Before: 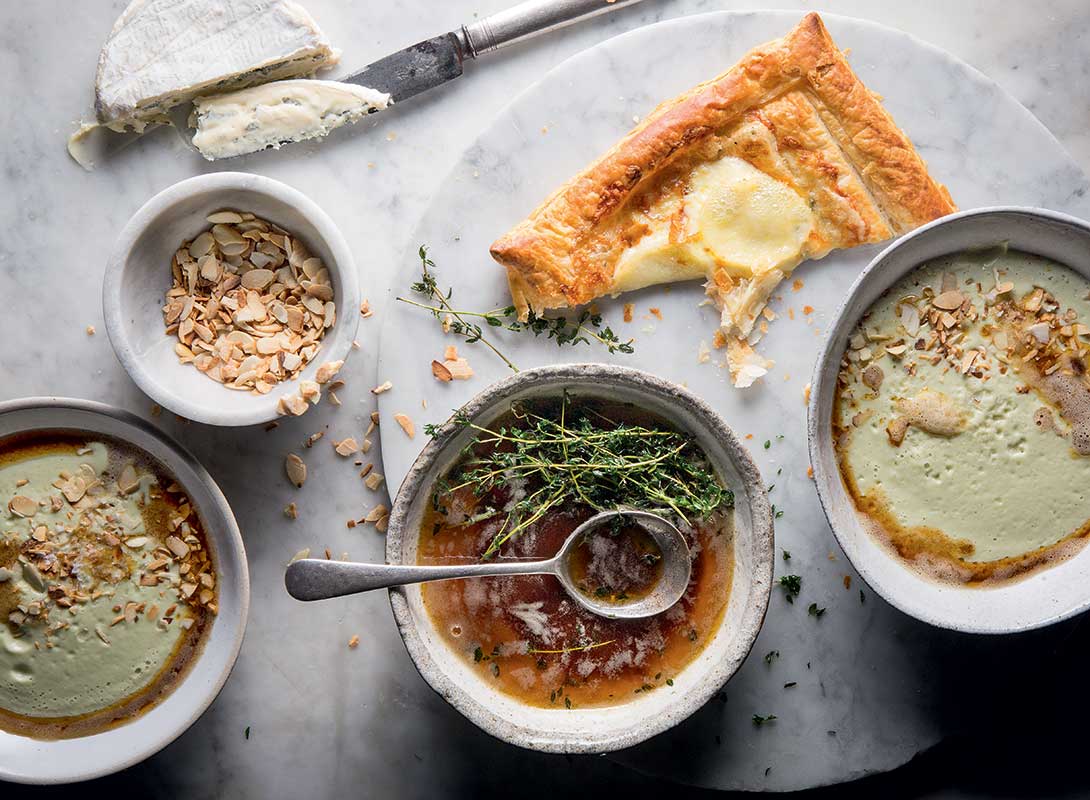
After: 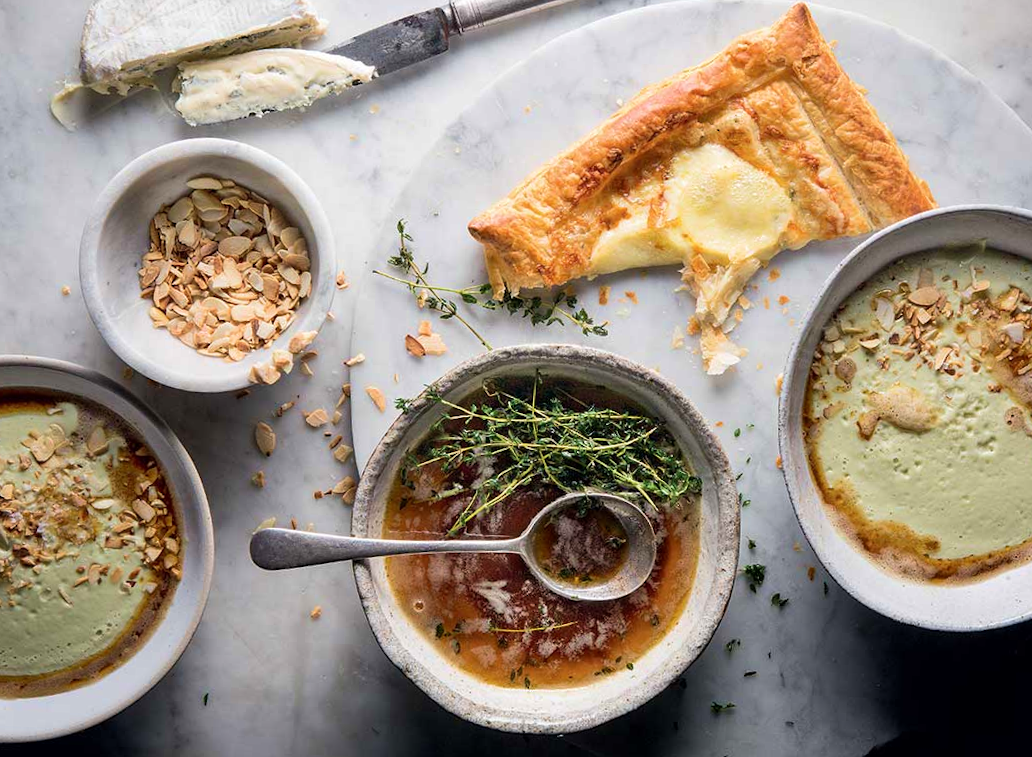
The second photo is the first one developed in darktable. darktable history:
crop and rotate: angle -2.38°
velvia: on, module defaults
